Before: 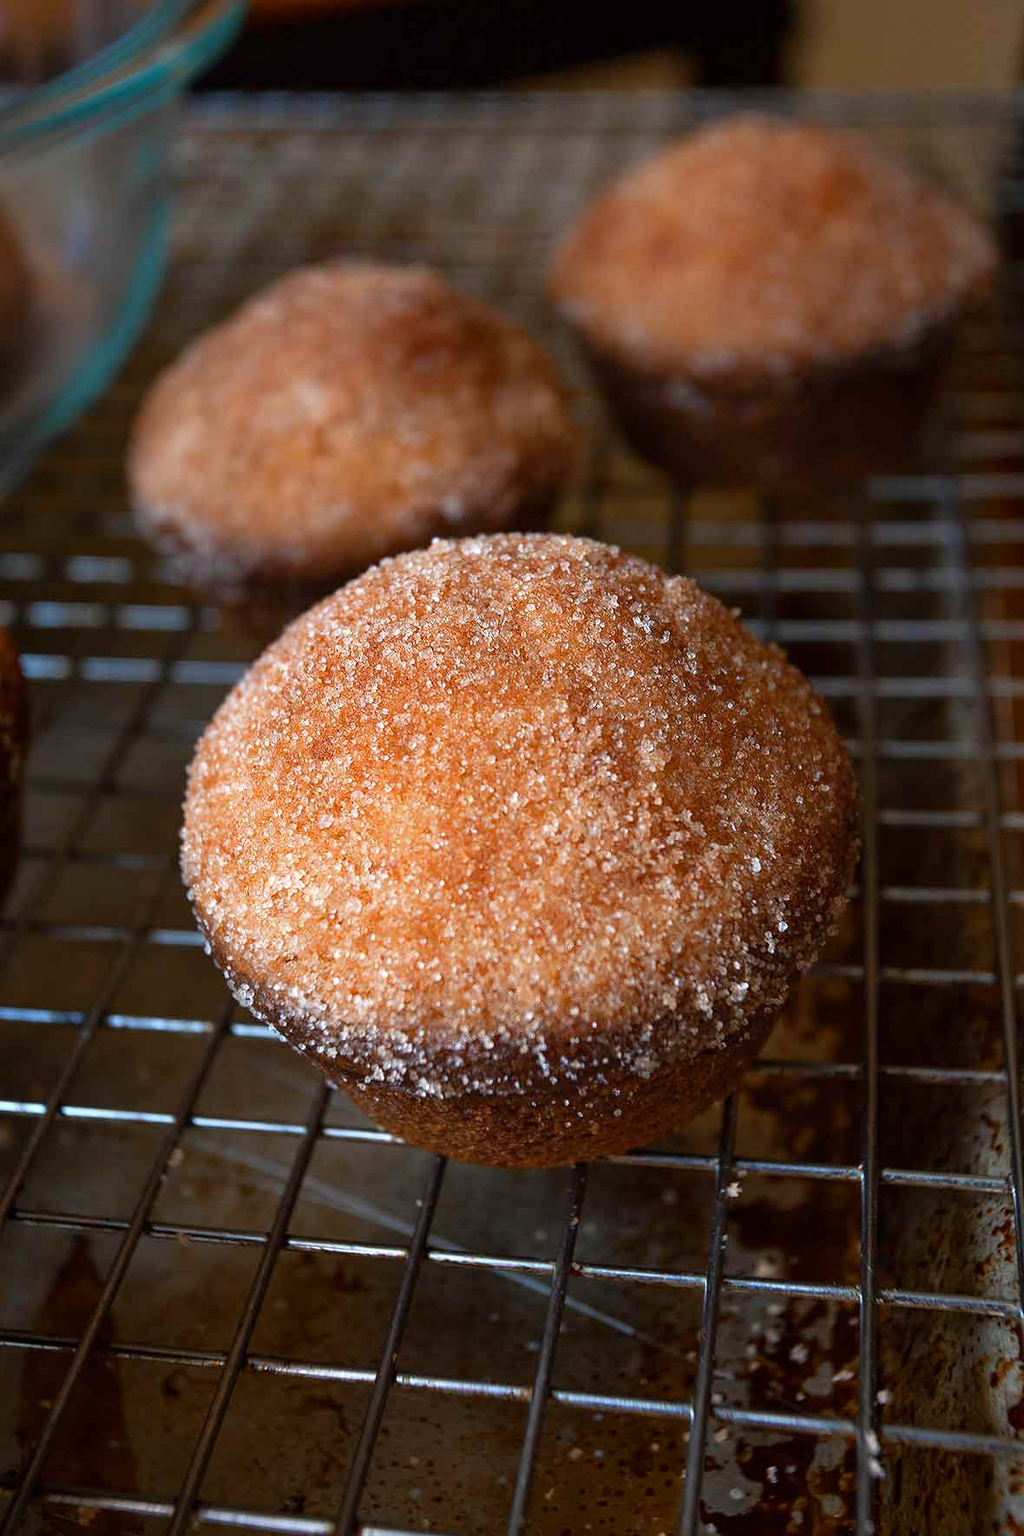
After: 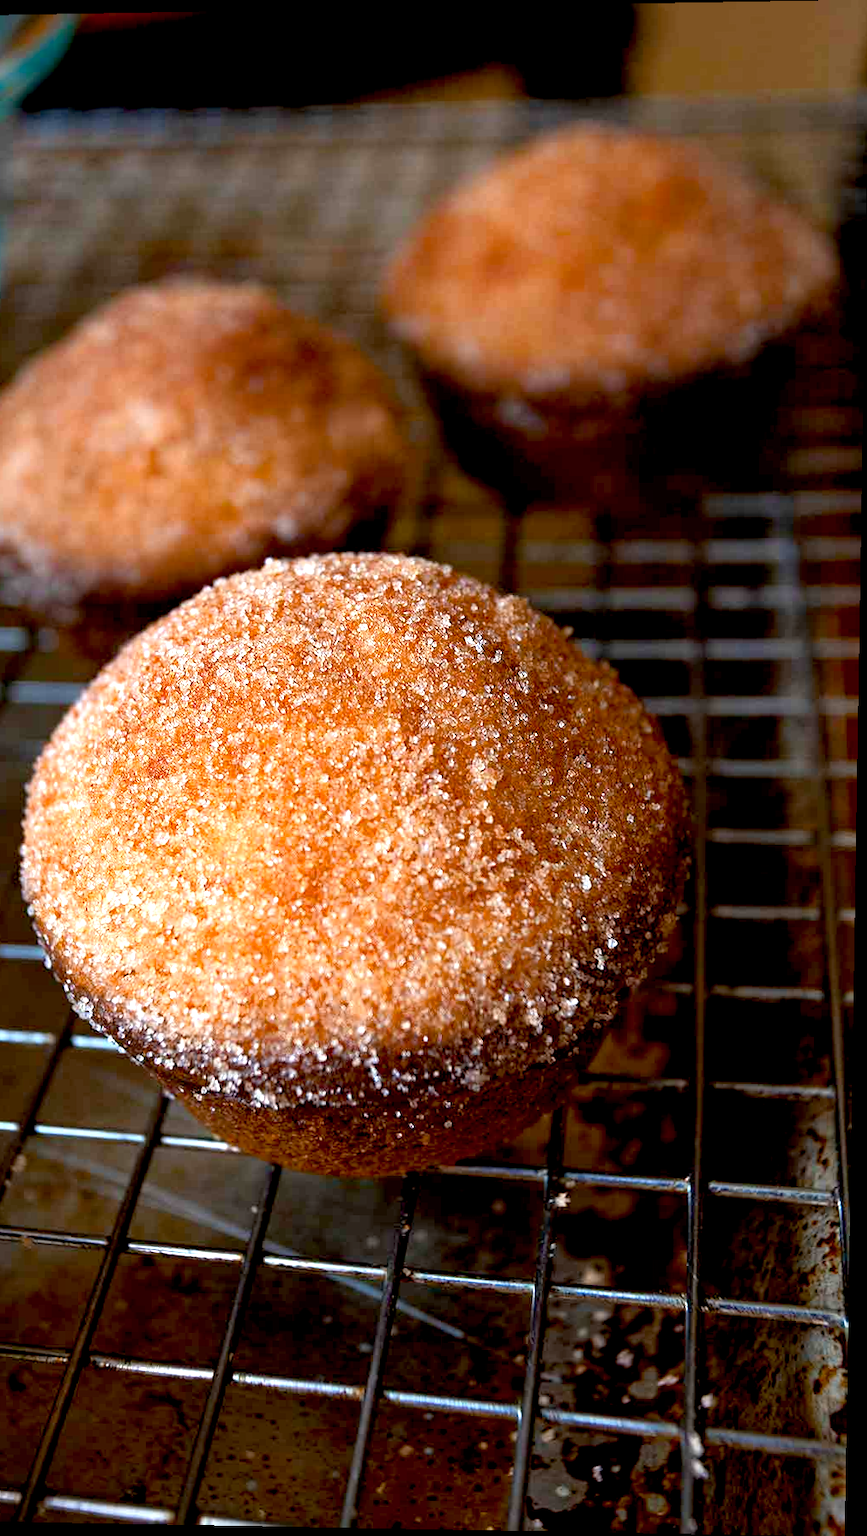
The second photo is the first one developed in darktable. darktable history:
crop: left 16.145%
rotate and perspective: lens shift (vertical) 0.048, lens shift (horizontal) -0.024, automatic cropping off
color balance rgb: shadows fall-off 101%, linear chroma grading › mid-tones 7.63%, perceptual saturation grading › mid-tones 11.68%, mask middle-gray fulcrum 22.45%, global vibrance 10.11%, saturation formula JzAzBz (2021)
exposure: black level correction 0.012, exposure 0.7 EV, compensate exposure bias true, compensate highlight preservation false
